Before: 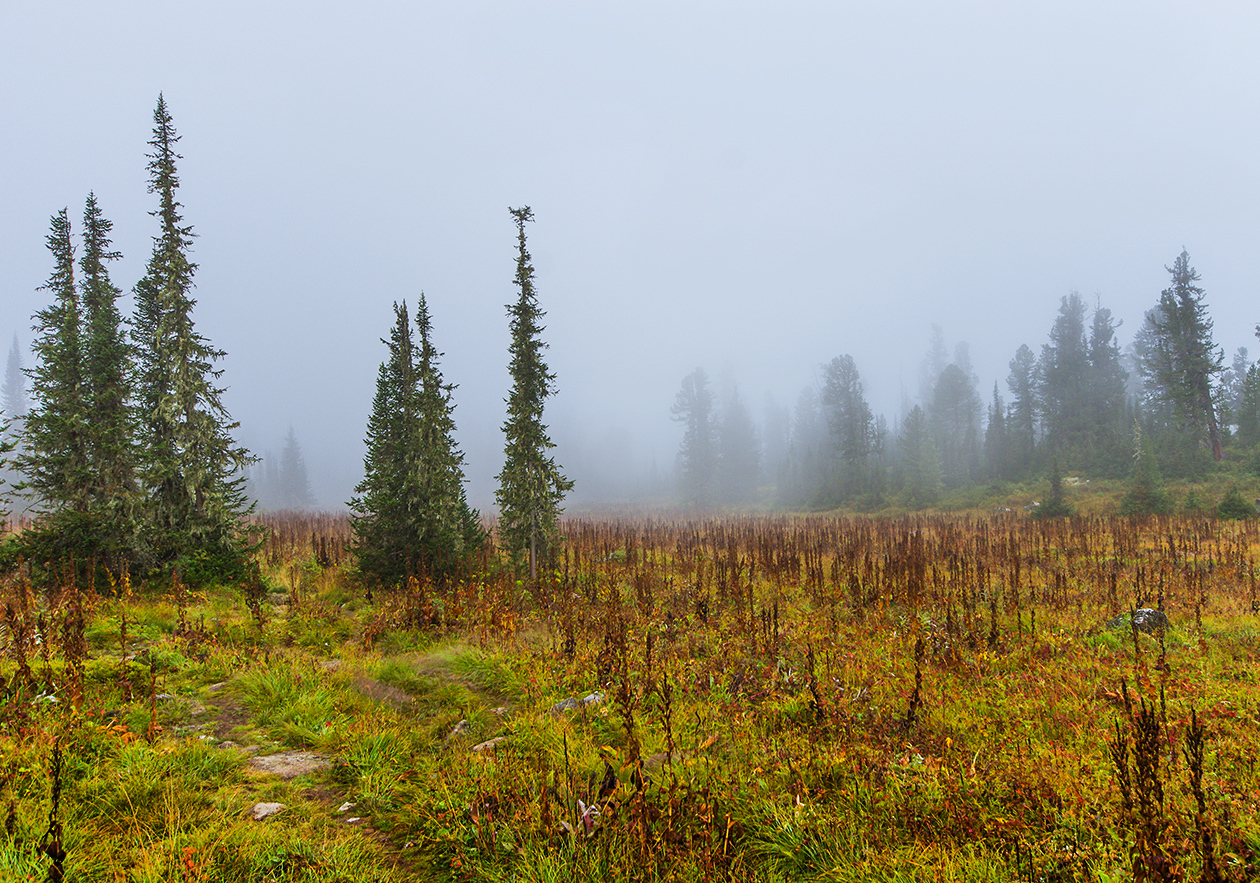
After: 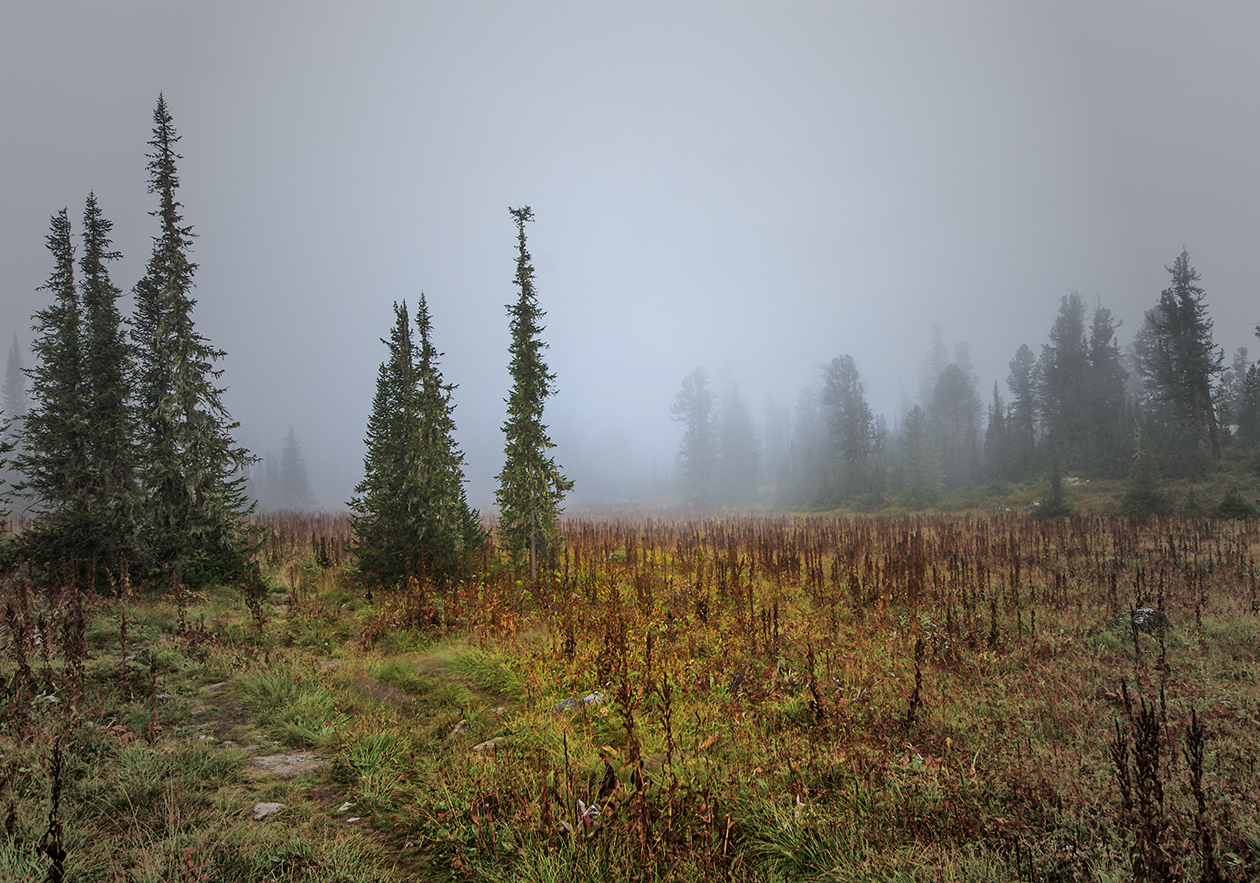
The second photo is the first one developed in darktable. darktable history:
vignetting: fall-off start 16.23%, fall-off radius 100.11%, width/height ratio 0.721
